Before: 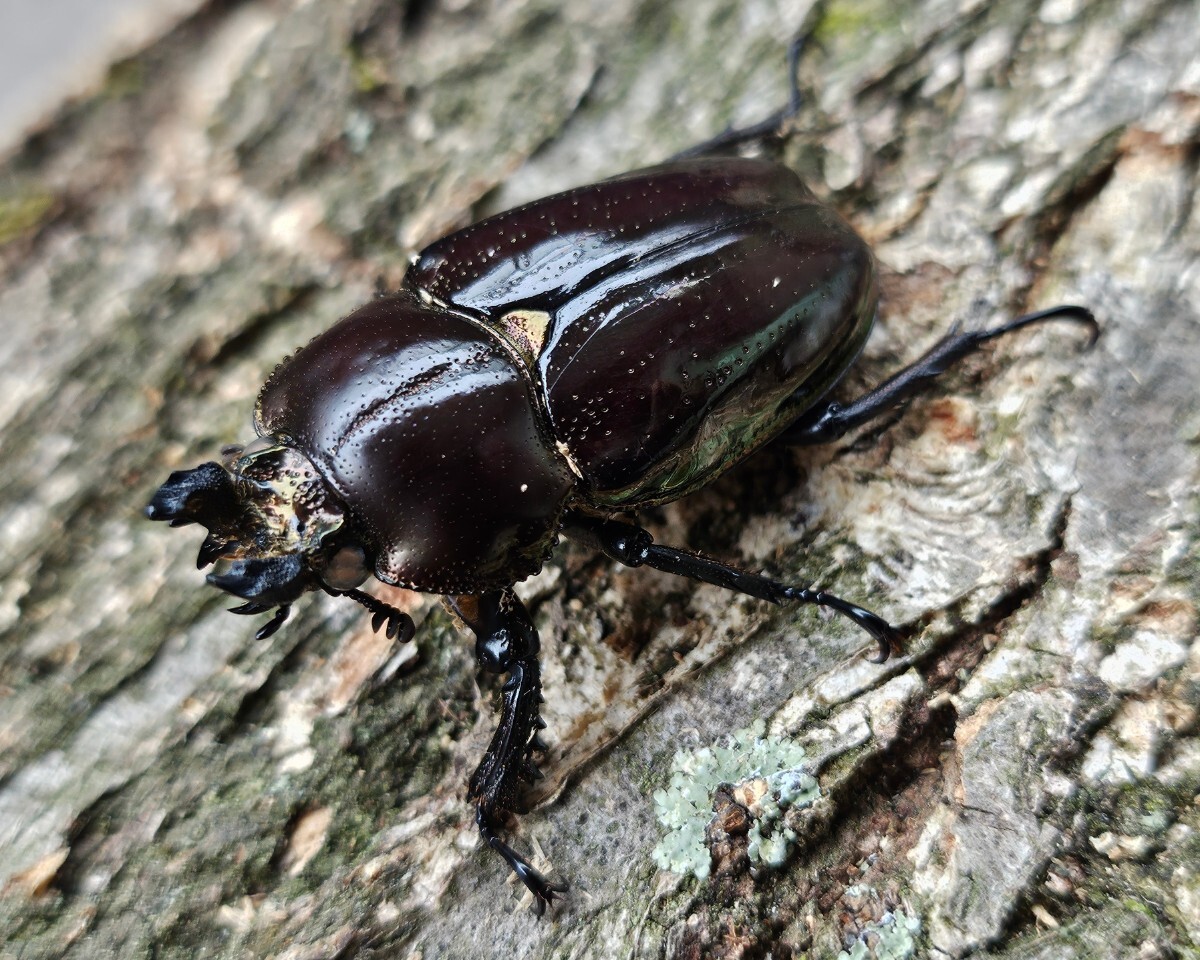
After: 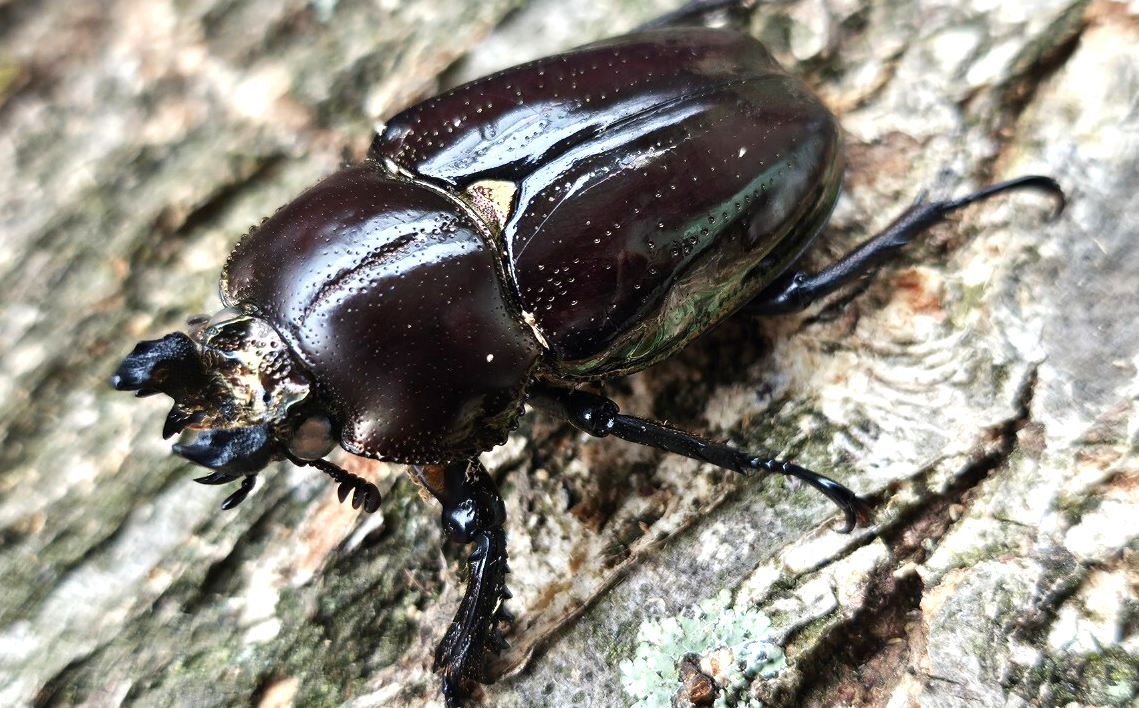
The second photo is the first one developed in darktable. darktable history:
exposure: exposure 0.6 EV, compensate highlight preservation false
crop and rotate: left 2.857%, top 13.543%, right 2.177%, bottom 12.658%
